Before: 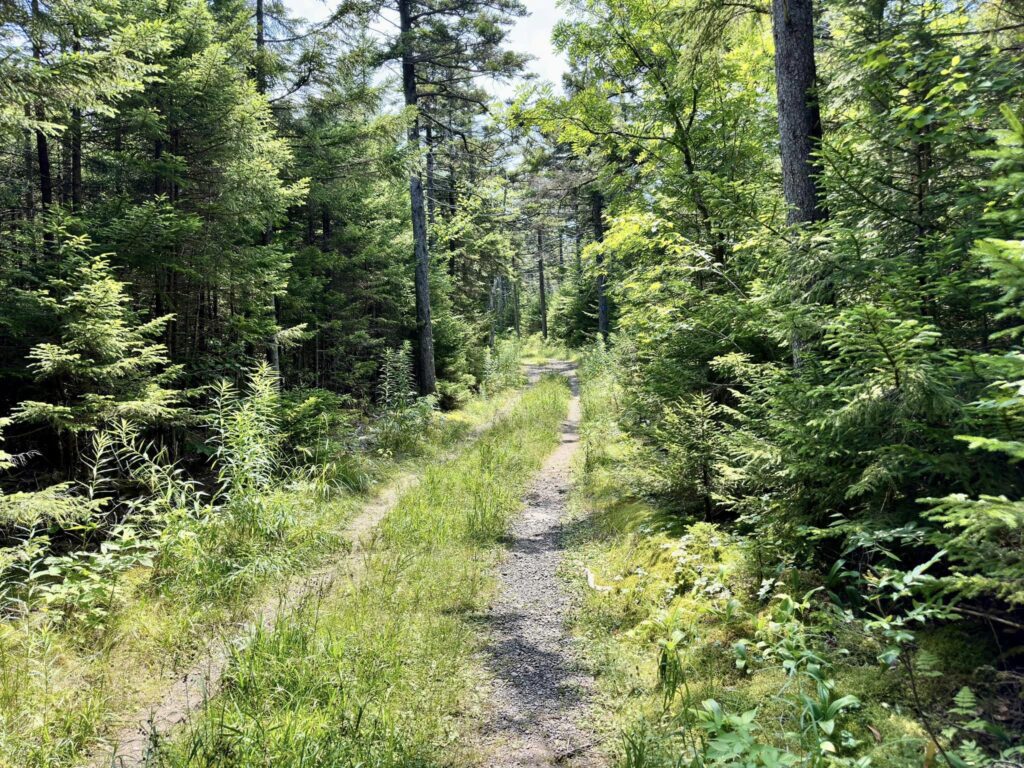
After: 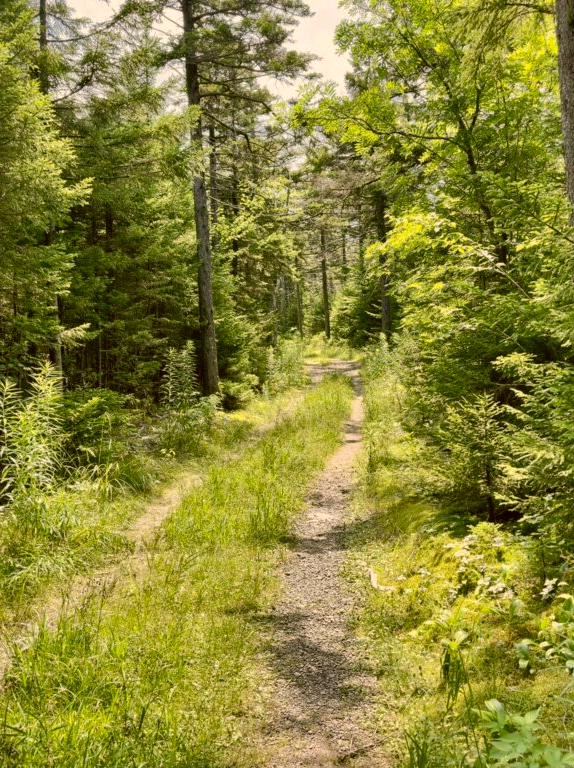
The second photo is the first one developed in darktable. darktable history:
crop: left 21.221%, right 22.655%
color correction: highlights a* 8.21, highlights b* 14.95, shadows a* -0.674, shadows b* 27.03
shadows and highlights: on, module defaults
